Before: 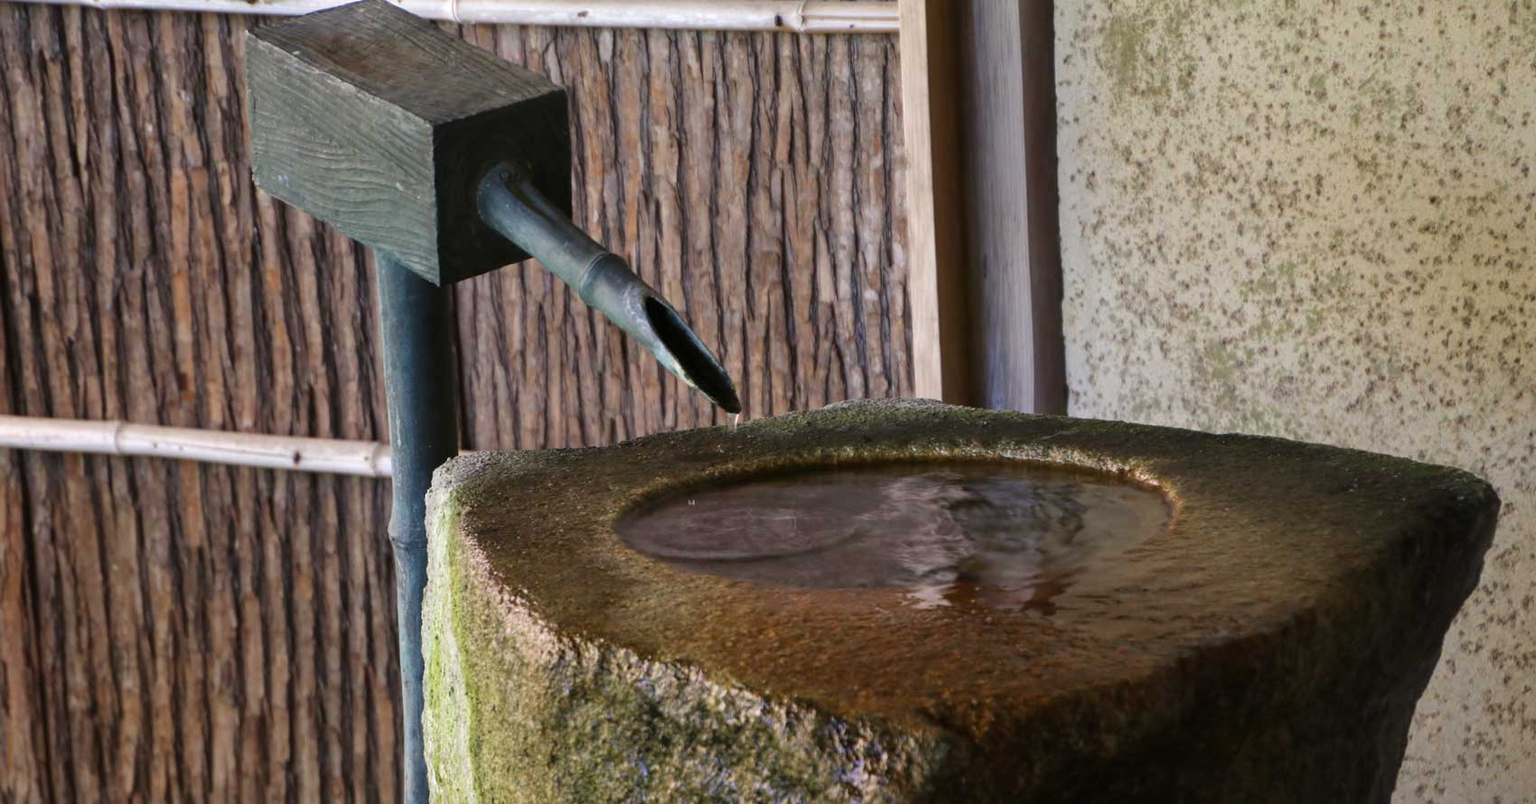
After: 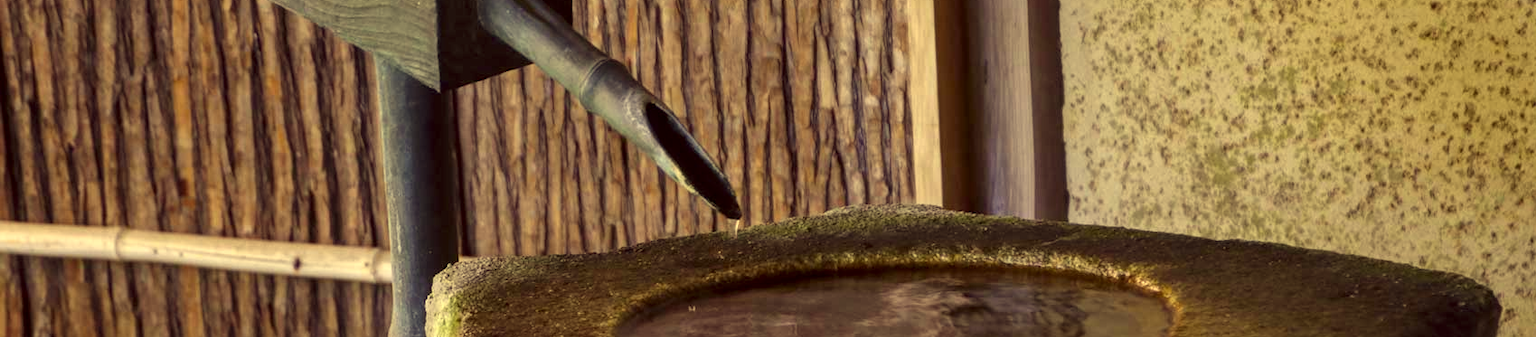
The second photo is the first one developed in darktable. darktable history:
local contrast: on, module defaults
crop and rotate: top 24.239%, bottom 33.795%
color correction: highlights a* -0.465, highlights b* 39.77, shadows a* 9.49, shadows b* -0.401
